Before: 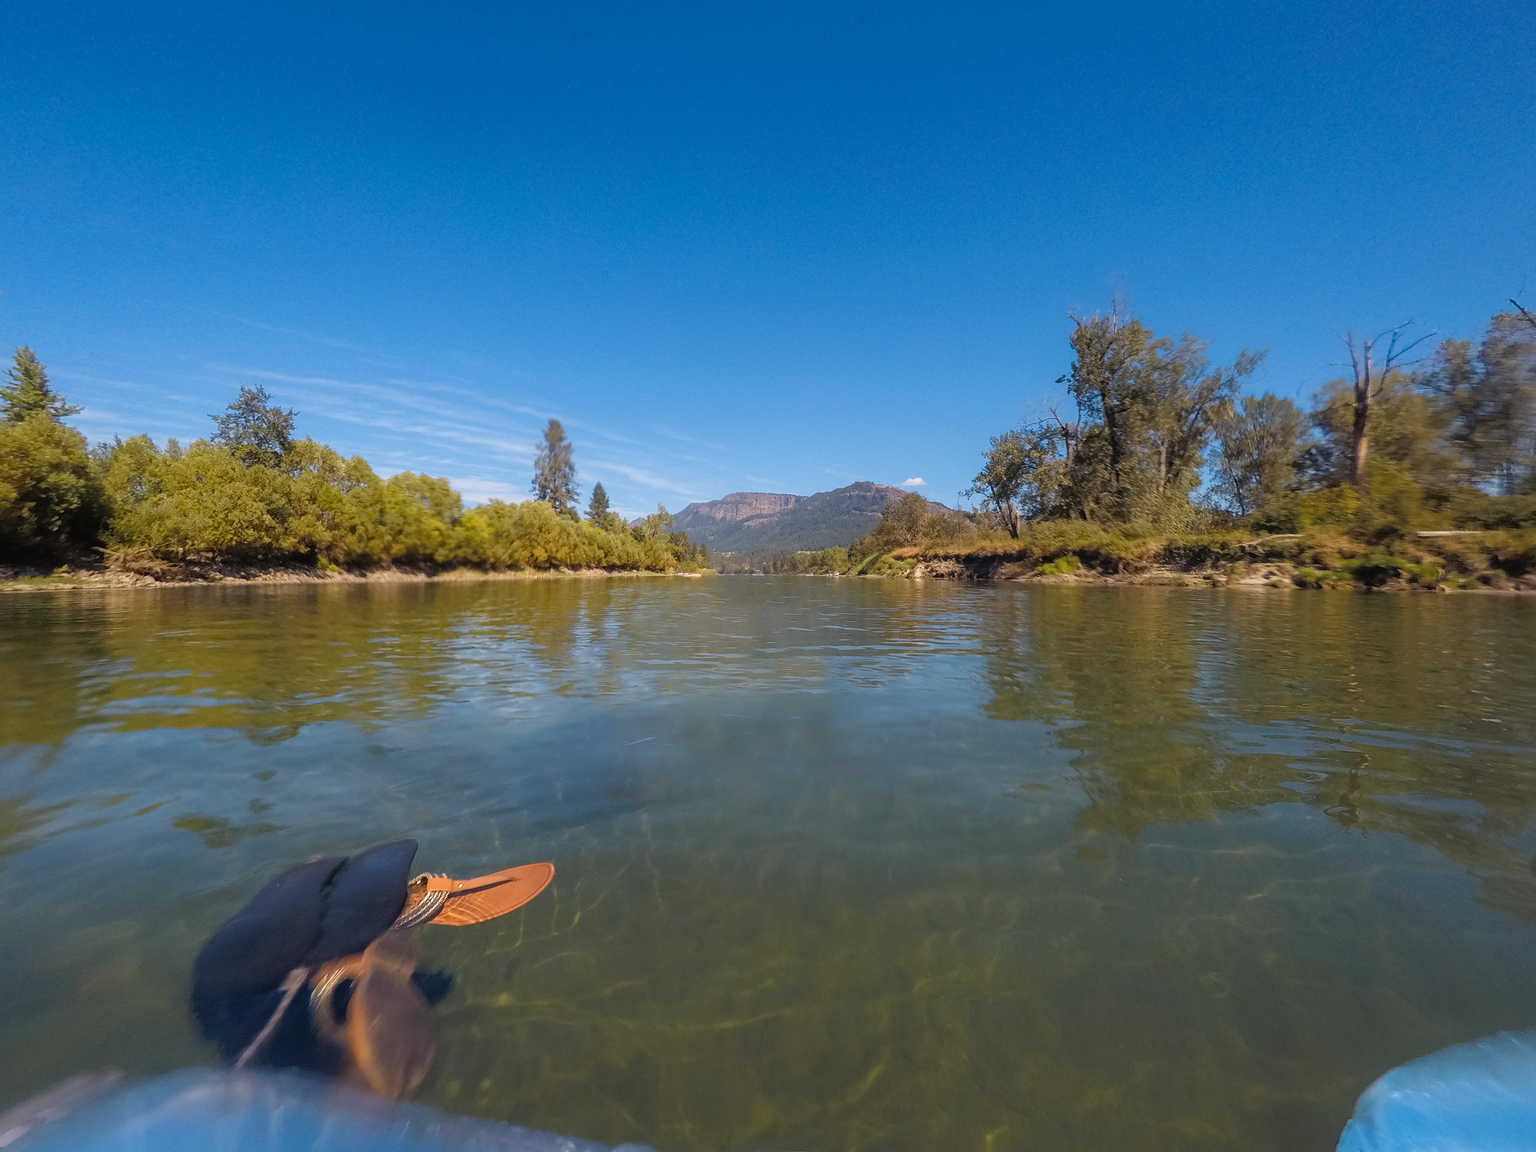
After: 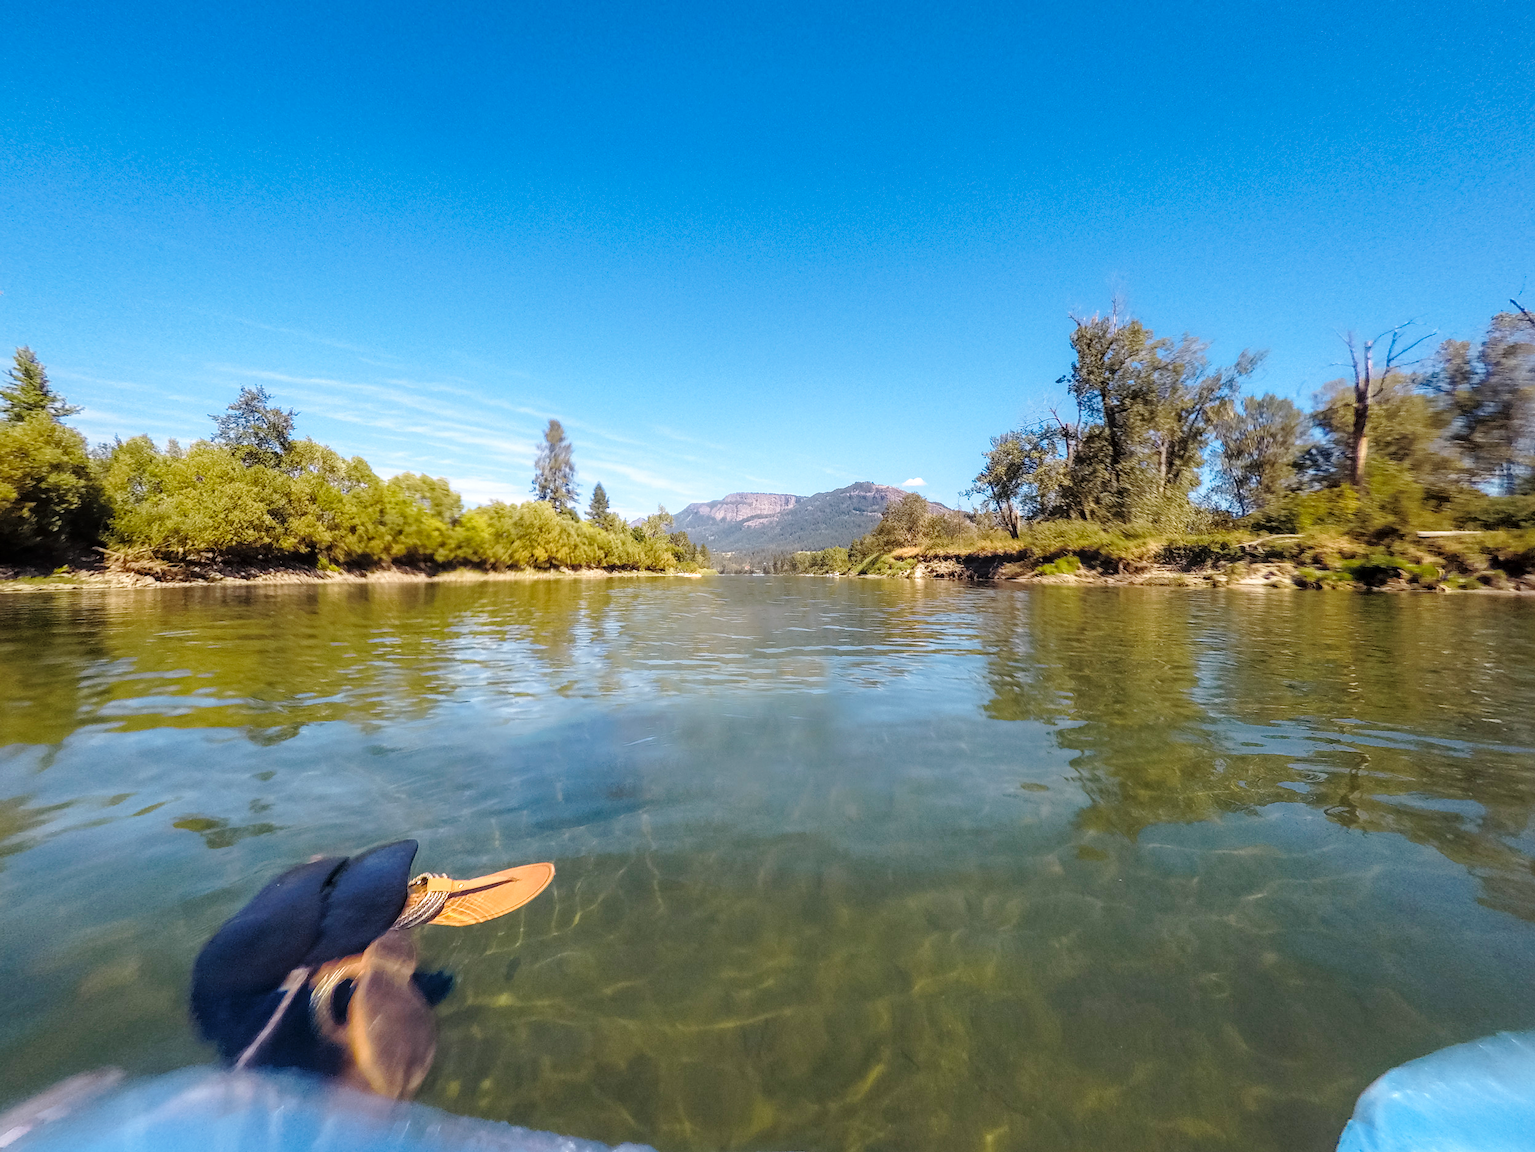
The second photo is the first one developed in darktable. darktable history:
base curve: curves: ch0 [(0, 0) (0.028, 0.03) (0.121, 0.232) (0.46, 0.748) (0.859, 0.968) (1, 1)], preserve colors none
local contrast: on, module defaults
color zones: curves: ch0 [(0, 0.558) (0.143, 0.548) (0.286, 0.447) (0.429, 0.259) (0.571, 0.5) (0.714, 0.5) (0.857, 0.593) (1, 0.558)]; ch1 [(0, 0.543) (0.01, 0.544) (0.12, 0.492) (0.248, 0.458) (0.5, 0.534) (0.748, 0.5) (0.99, 0.469) (1, 0.543)]; ch2 [(0, 0.507) (0.143, 0.522) (0.286, 0.505) (0.429, 0.5) (0.571, 0.5) (0.714, 0.5) (0.857, 0.5) (1, 0.507)]
